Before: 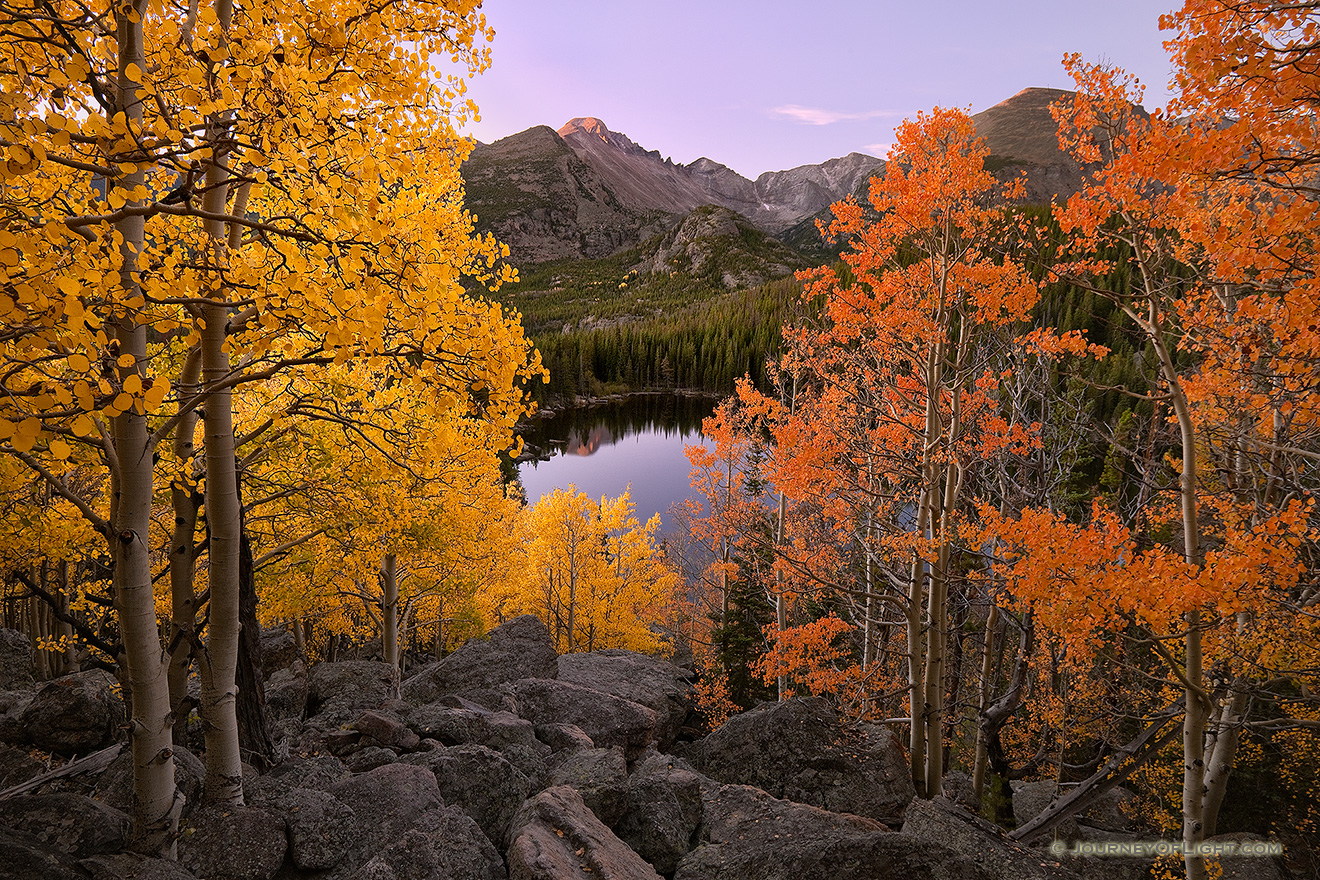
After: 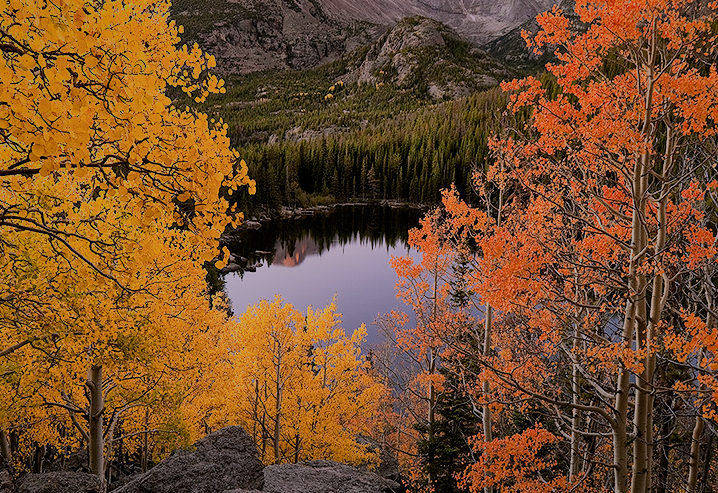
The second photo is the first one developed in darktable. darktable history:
filmic rgb: black relative exposure -7.65 EV, white relative exposure 4.56 EV, hardness 3.61
crop and rotate: left 22.273%, top 21.683%, right 23.277%, bottom 22.215%
shadows and highlights: shadows -19.73, highlights -73.79
